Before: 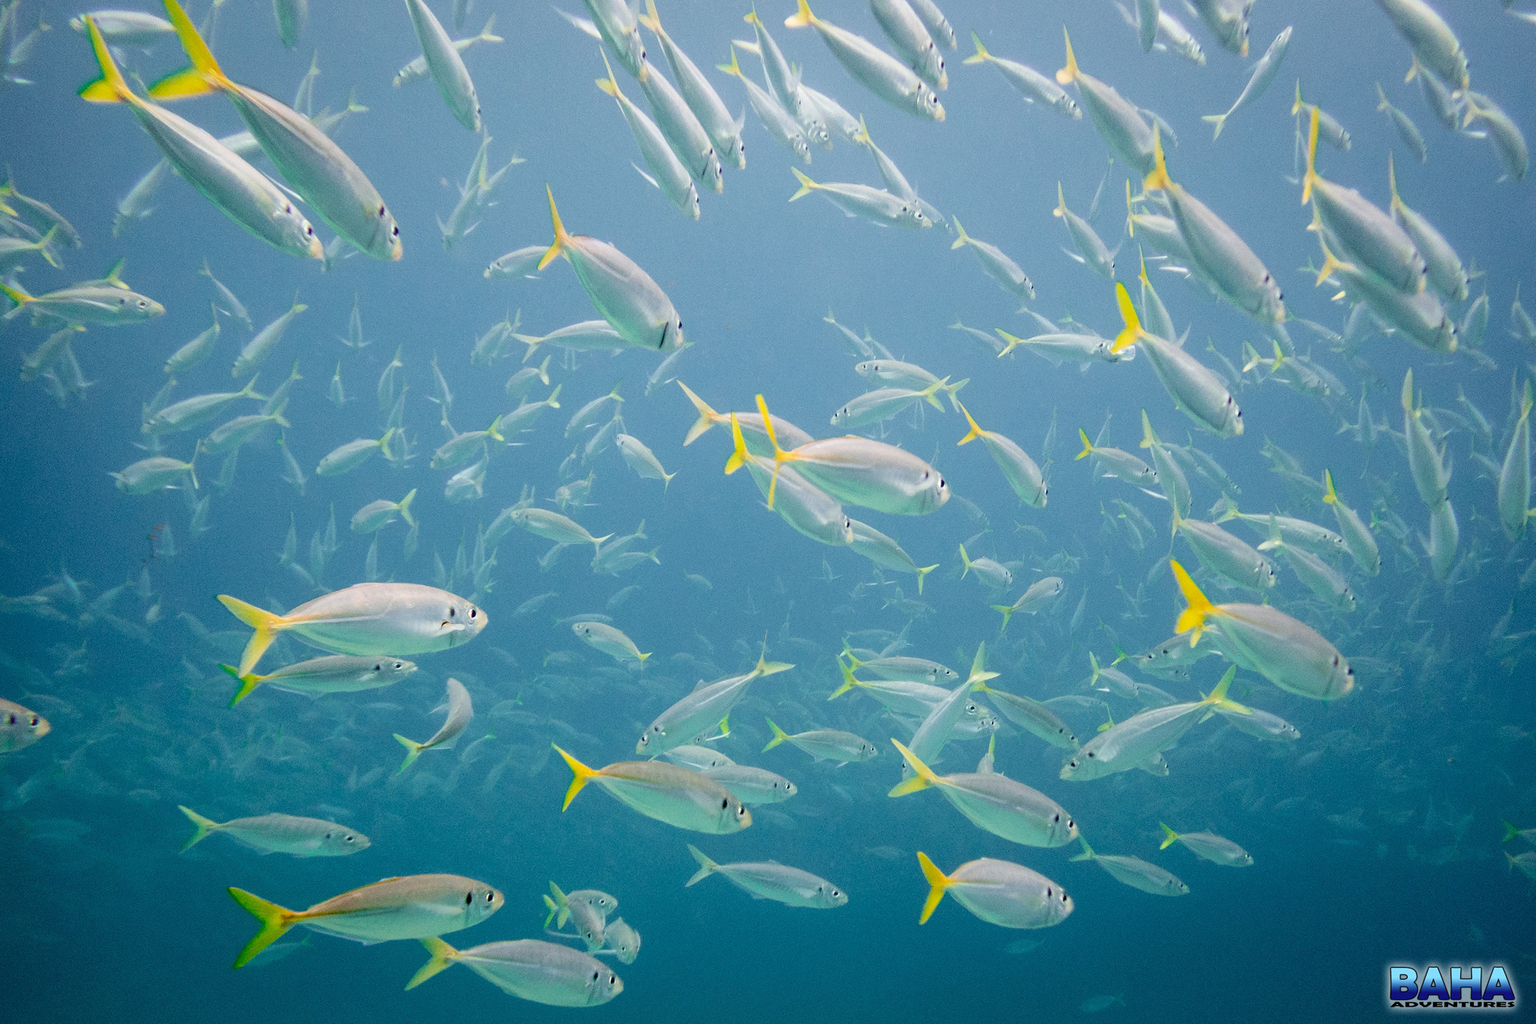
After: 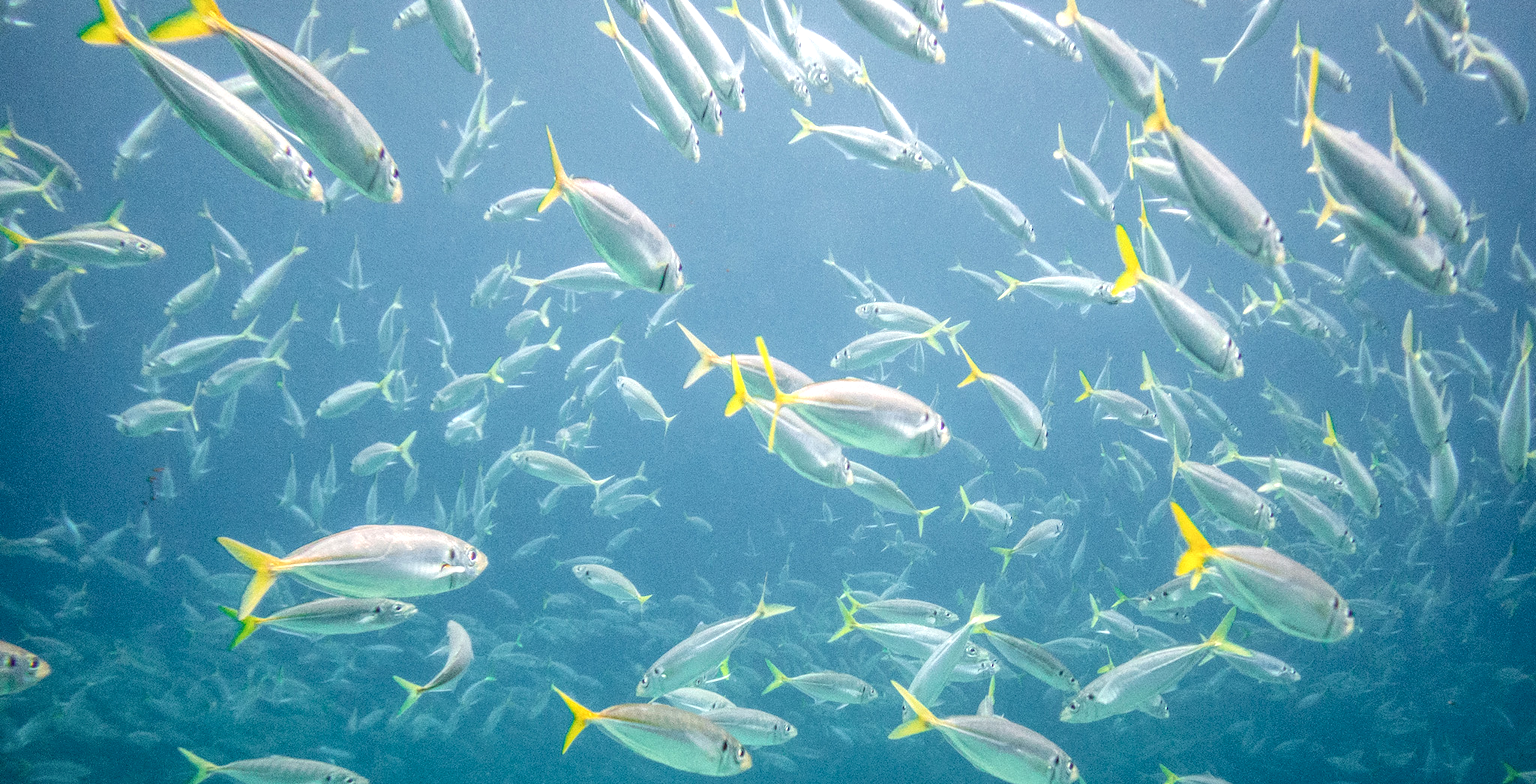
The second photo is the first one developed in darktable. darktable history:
local contrast: highlights 0%, shadows 0%, detail 200%, midtone range 0.25
crop: top 5.667%, bottom 17.637%
exposure: exposure 0.3 EV, compensate highlight preservation false
